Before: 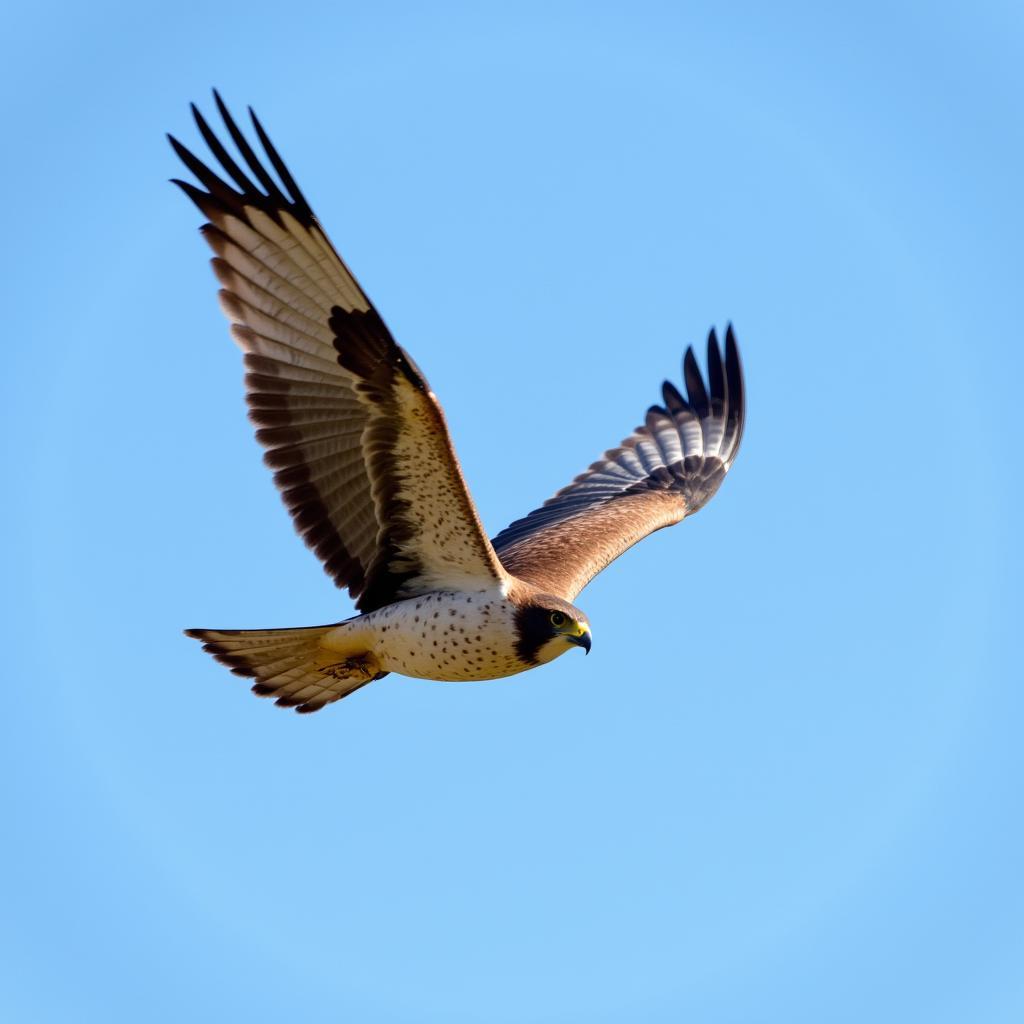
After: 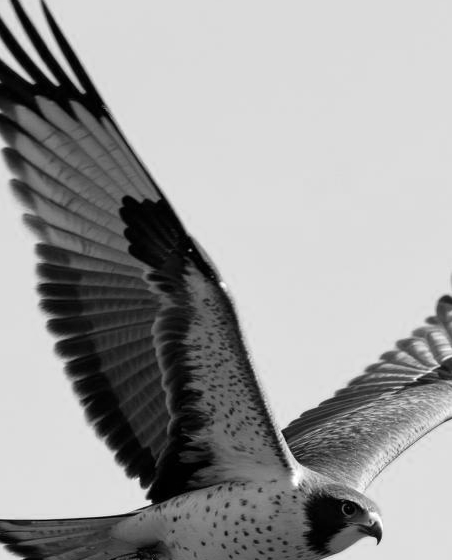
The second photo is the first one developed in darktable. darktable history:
color calibration: output gray [0.22, 0.42, 0.37, 0], illuminant custom, x 0.389, y 0.387, temperature 3838.76 K, saturation algorithm version 1 (2020)
crop: left 20.44%, top 10.802%, right 35.415%, bottom 34.443%
